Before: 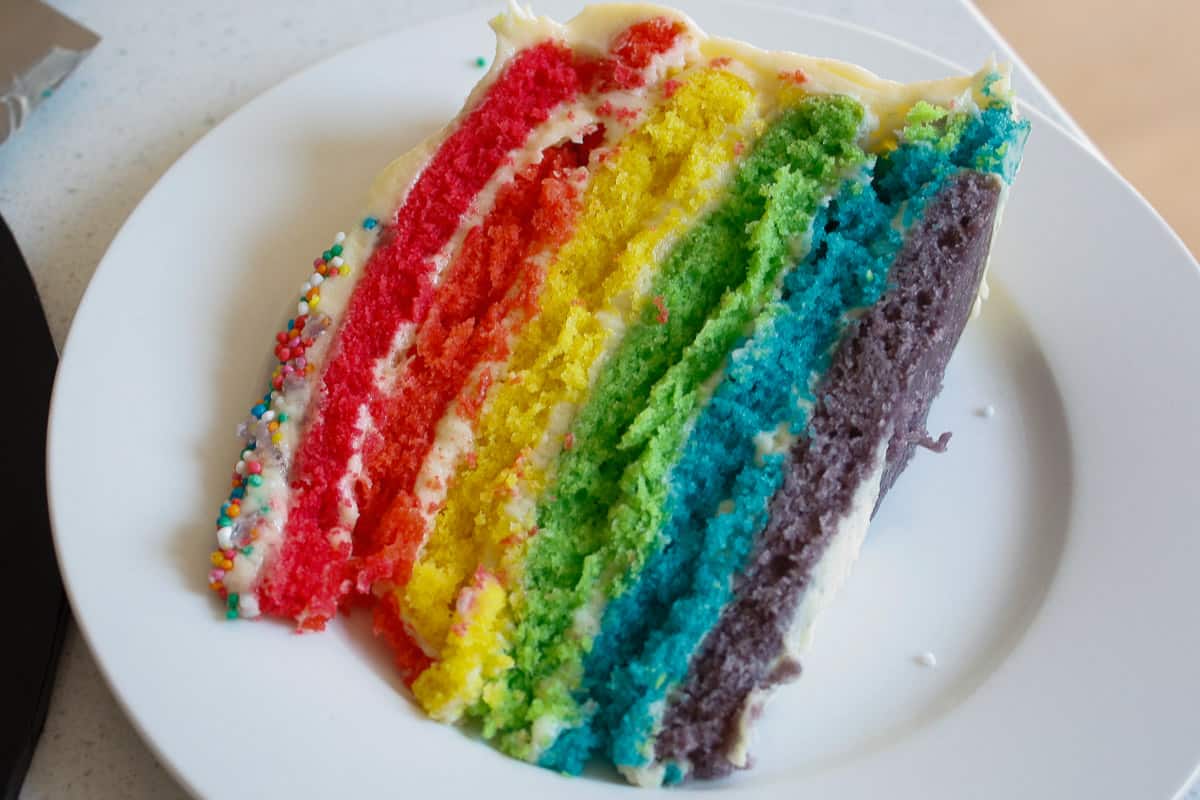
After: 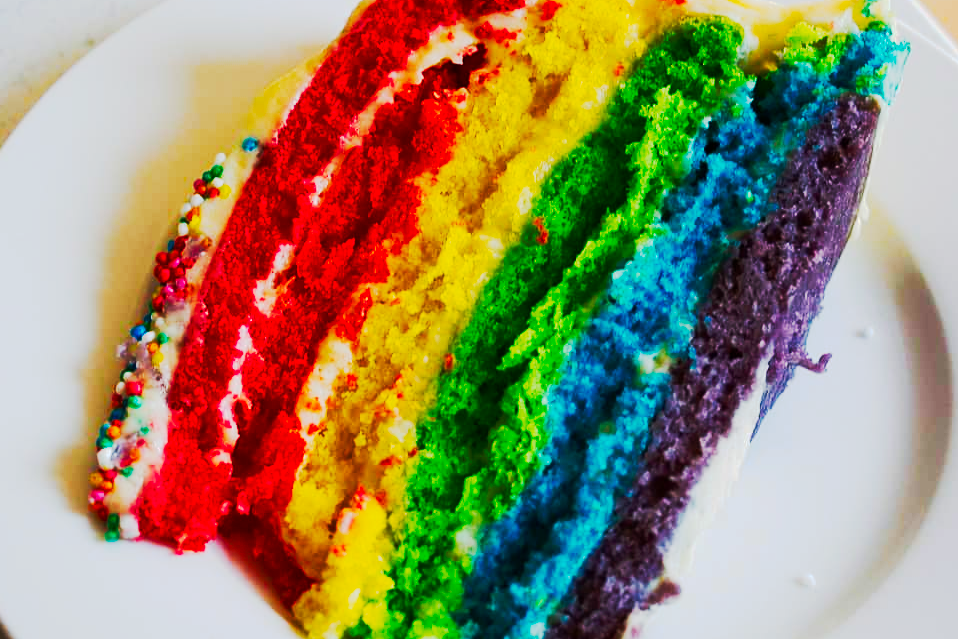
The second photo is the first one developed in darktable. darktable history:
tone curve: curves: ch0 [(0, 0) (0.003, 0.002) (0.011, 0.002) (0.025, 0.002) (0.044, 0.007) (0.069, 0.014) (0.1, 0.026) (0.136, 0.04) (0.177, 0.061) (0.224, 0.1) (0.277, 0.151) (0.335, 0.198) (0.399, 0.272) (0.468, 0.387) (0.543, 0.553) (0.623, 0.716) (0.709, 0.8) (0.801, 0.855) (0.898, 0.897) (1, 1)], preserve colors none
crop and rotate: left 10.071%, top 10.071%, right 10.02%, bottom 10.02%
color balance rgb: perceptual saturation grading › global saturation 20%, perceptual saturation grading › highlights -25%, perceptual saturation grading › shadows 25%, global vibrance 50%
